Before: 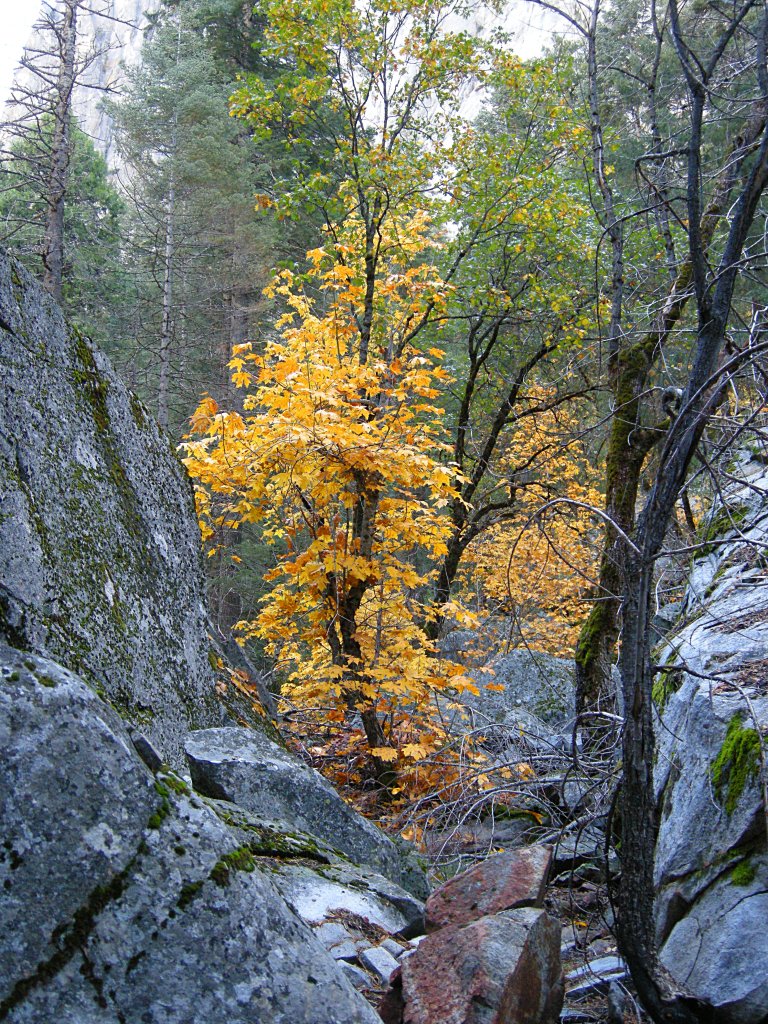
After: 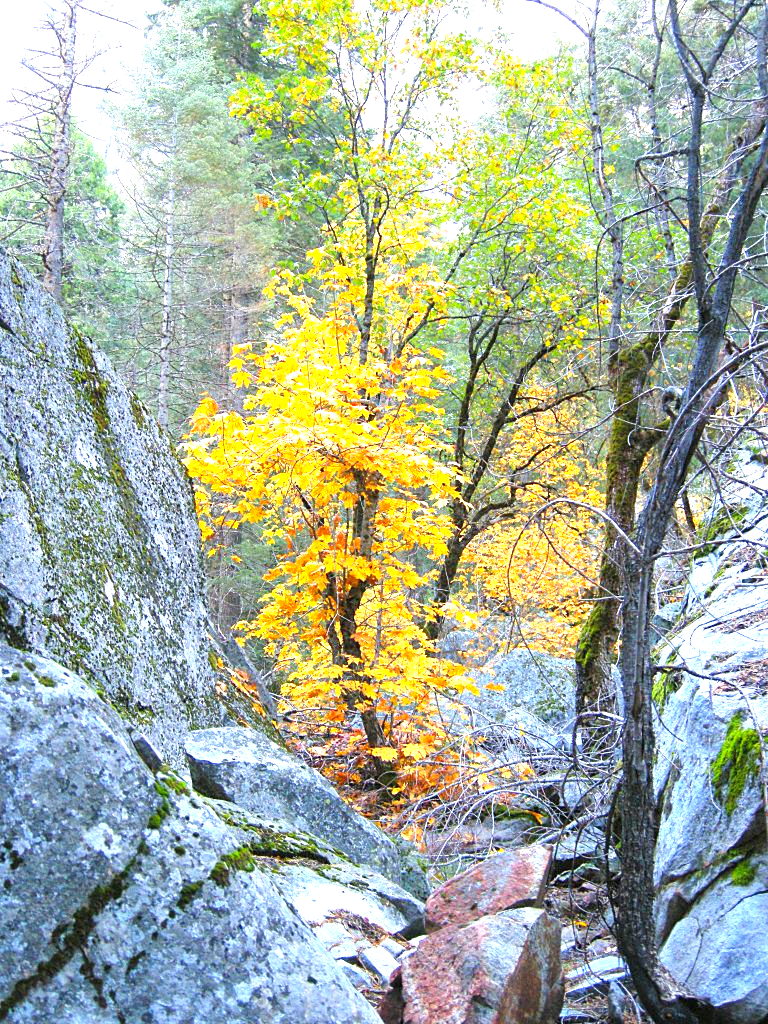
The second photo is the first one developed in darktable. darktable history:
contrast brightness saturation: contrast 0.071, brightness 0.072, saturation 0.181
exposure: exposure 1.213 EV, compensate exposure bias true, compensate highlight preservation false
